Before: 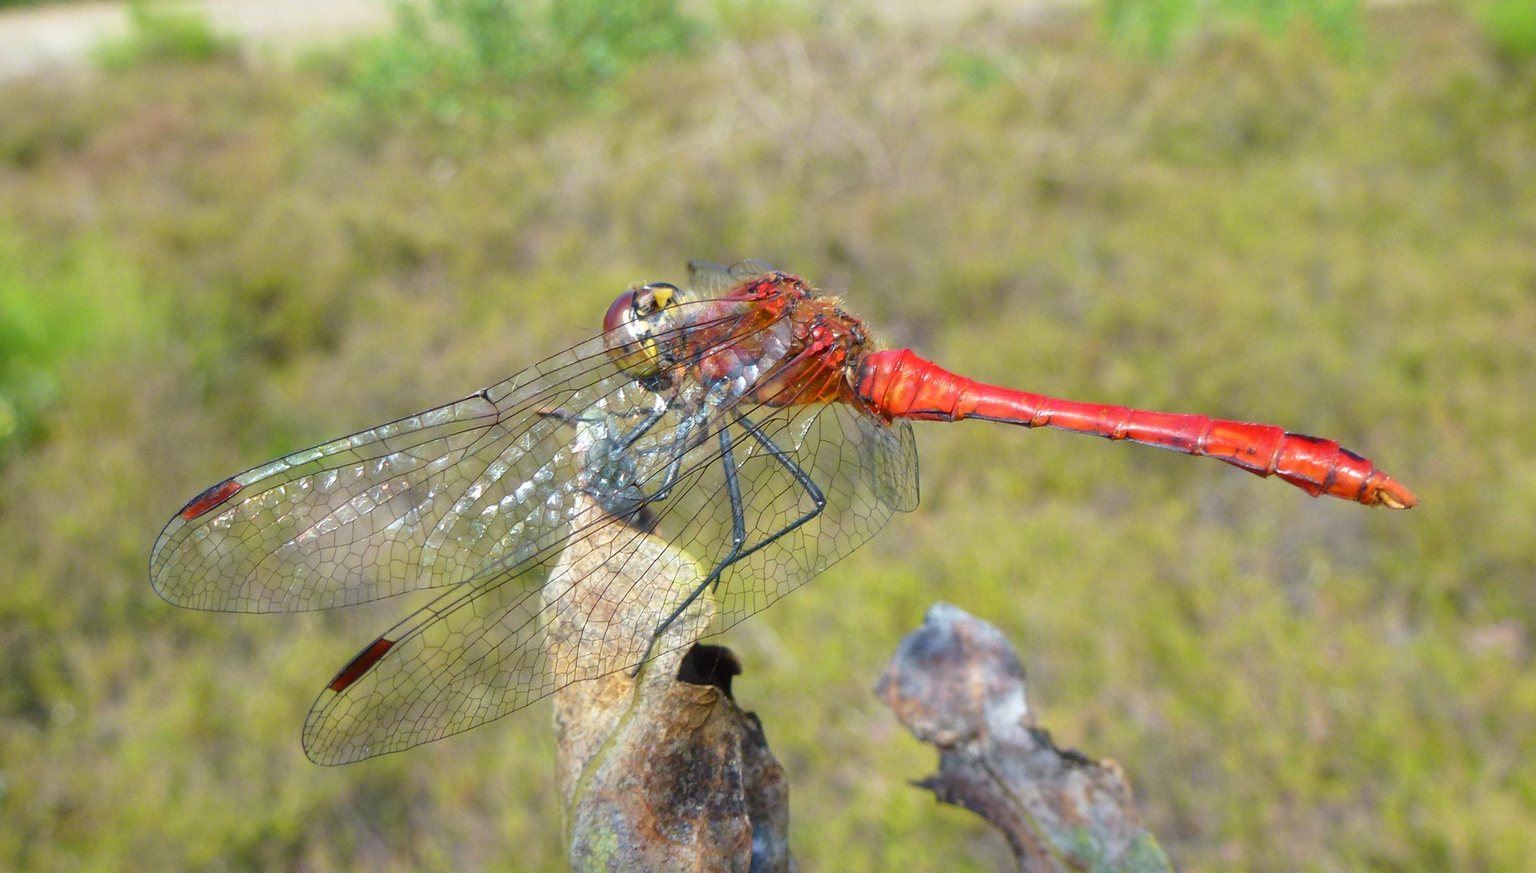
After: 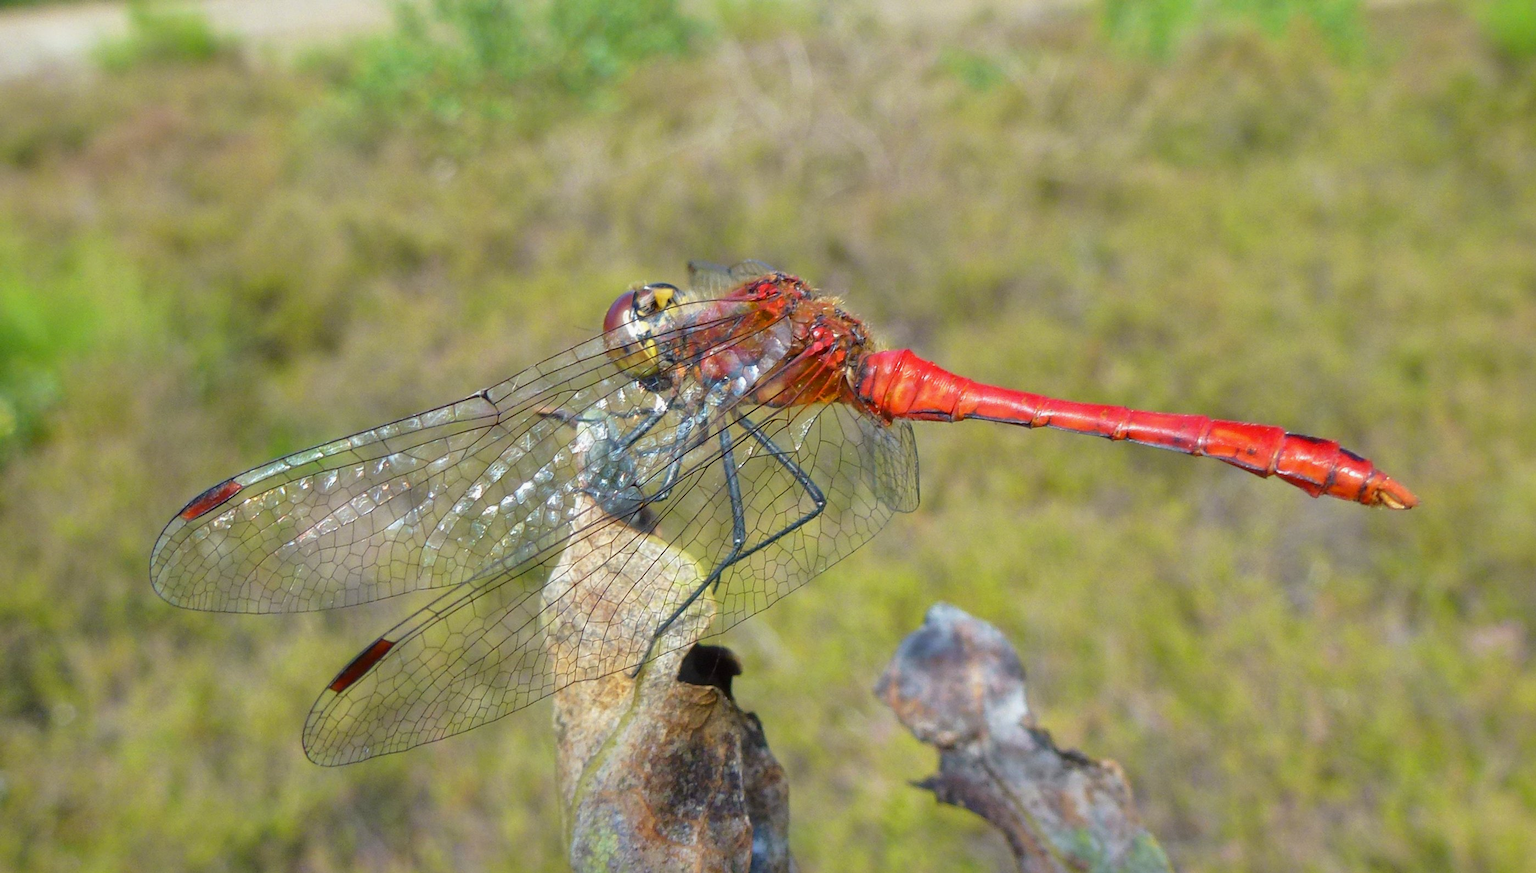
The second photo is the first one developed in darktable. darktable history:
shadows and highlights: shadows -20.37, white point adjustment -1.83, highlights -35.14
